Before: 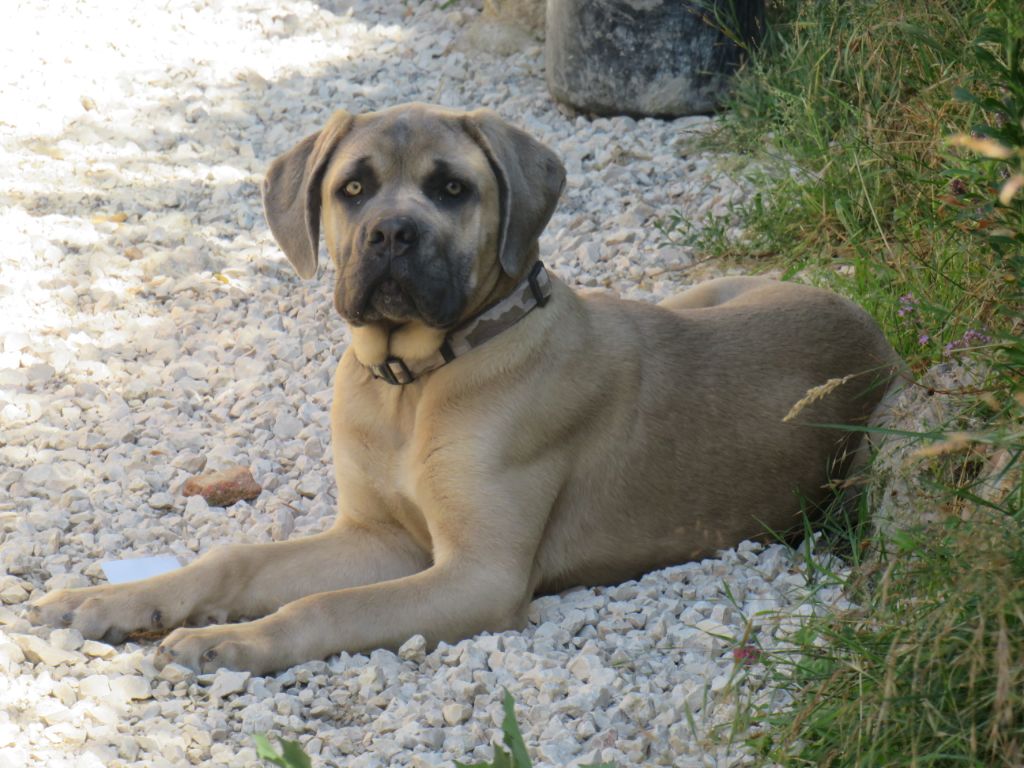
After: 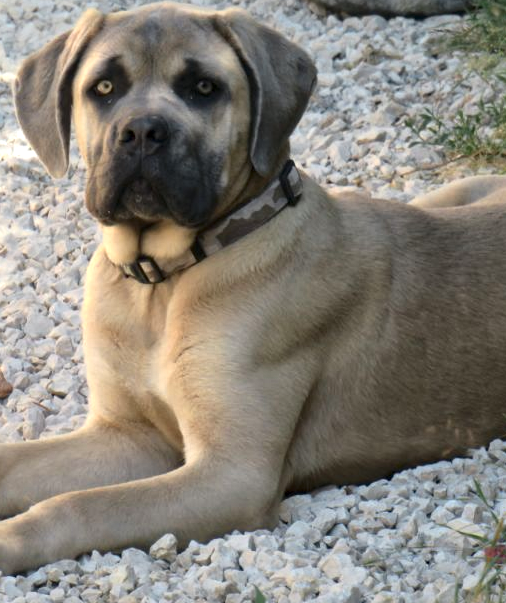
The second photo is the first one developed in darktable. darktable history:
exposure: black level correction -0.001, exposure 0.08 EV, compensate highlight preservation false
local contrast: mode bilateral grid, contrast 25, coarseness 60, detail 151%, midtone range 0.2
color zones: curves: ch0 [(0.018, 0.548) (0.197, 0.654) (0.425, 0.447) (0.605, 0.658) (0.732, 0.579)]; ch1 [(0.105, 0.531) (0.224, 0.531) (0.386, 0.39) (0.618, 0.456) (0.732, 0.456) (0.956, 0.421)]; ch2 [(0.039, 0.583) (0.215, 0.465) (0.399, 0.544) (0.465, 0.548) (0.614, 0.447) (0.724, 0.43) (0.882, 0.623) (0.956, 0.632)]
crop and rotate: angle 0.02°, left 24.353%, top 13.219%, right 26.156%, bottom 8.224%
haze removal: strength 0.1, compatibility mode true, adaptive false
